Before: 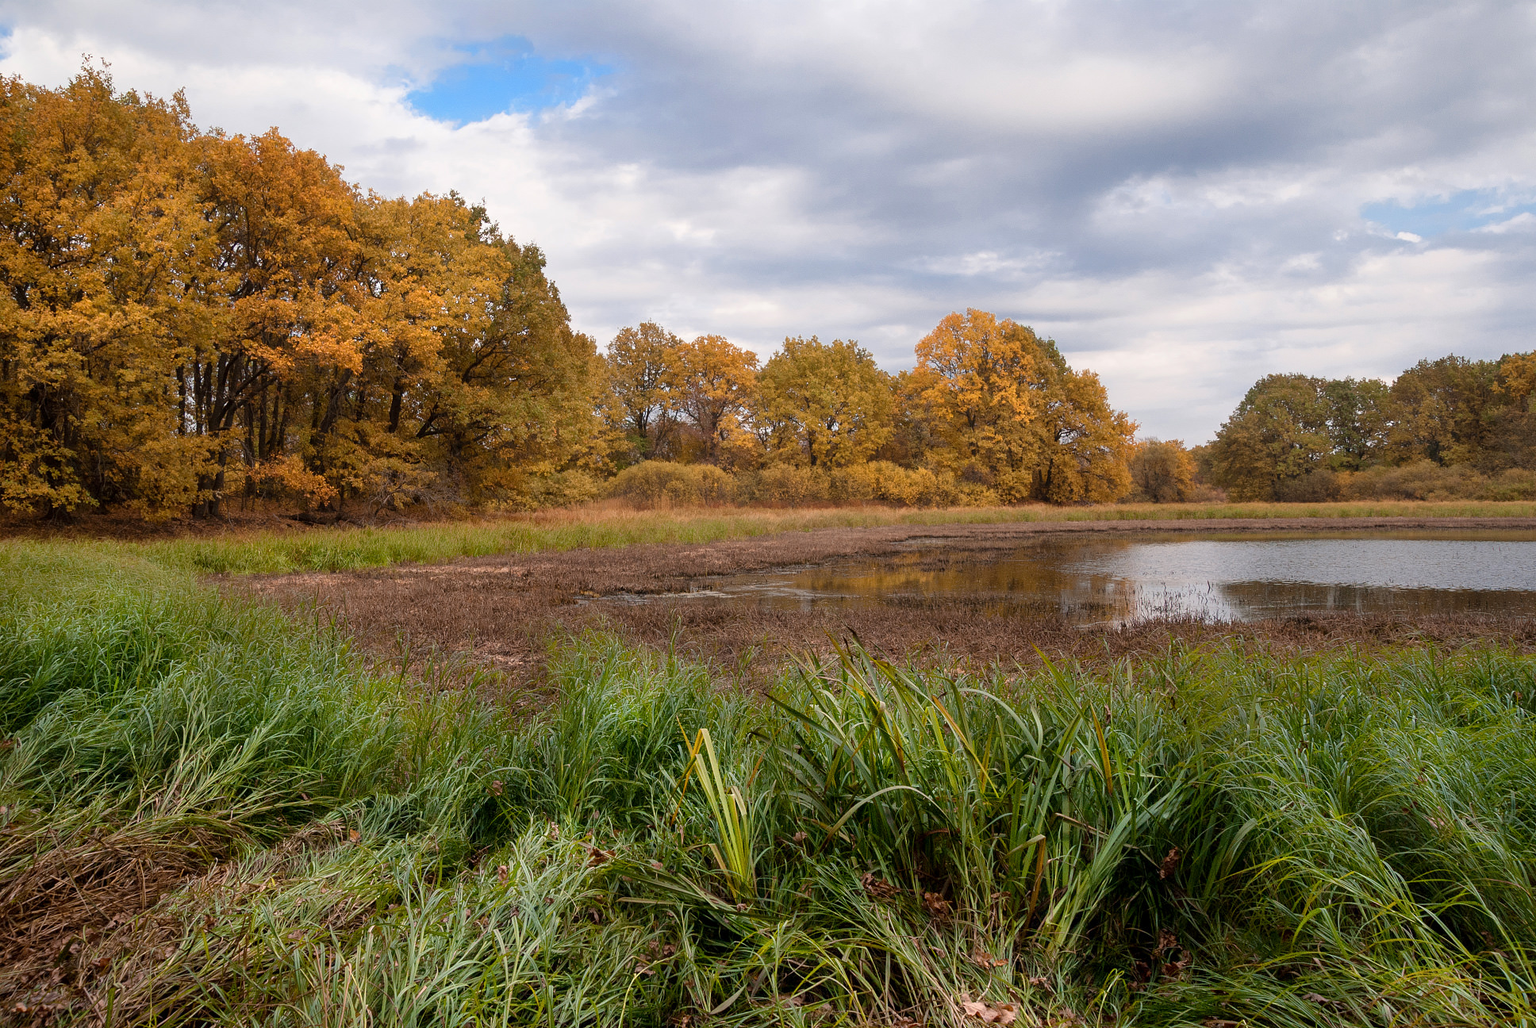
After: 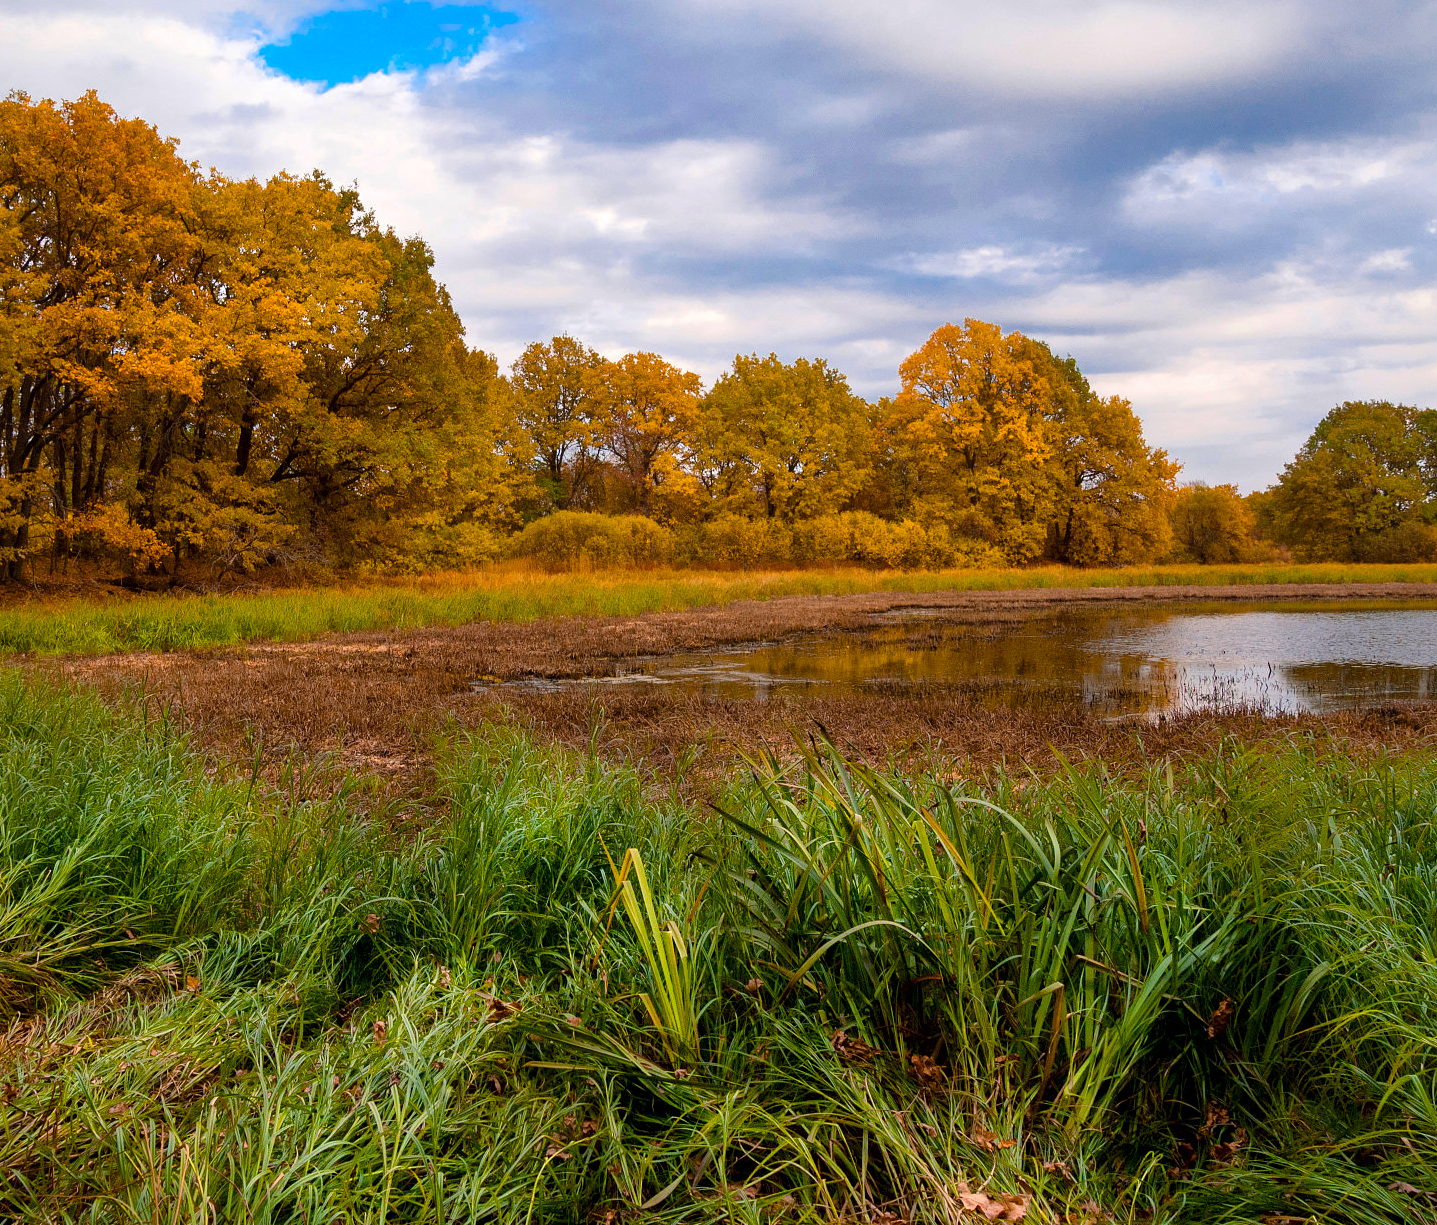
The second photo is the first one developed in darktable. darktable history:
haze removal: strength 0.288, distance 0.254, compatibility mode true, adaptive false
local contrast: mode bilateral grid, contrast 19, coarseness 50, detail 128%, midtone range 0.2
crop and rotate: left 13.218%, top 5.421%, right 12.556%
color balance rgb: linear chroma grading › global chroma 19.674%, perceptual saturation grading › global saturation 36.939%
